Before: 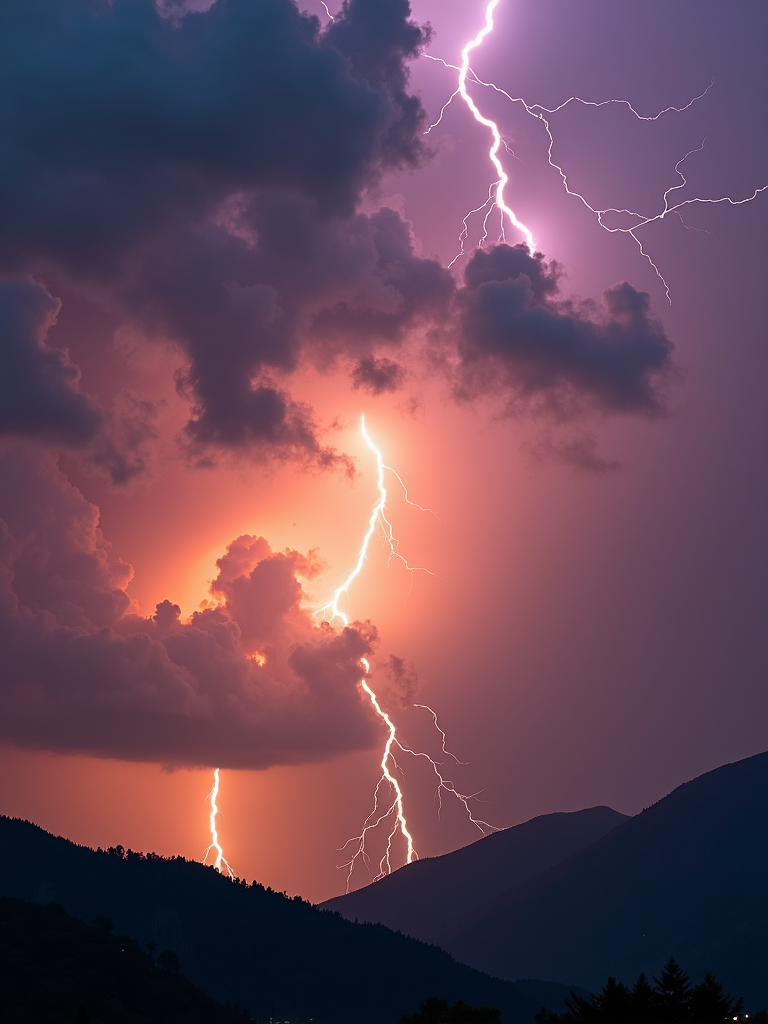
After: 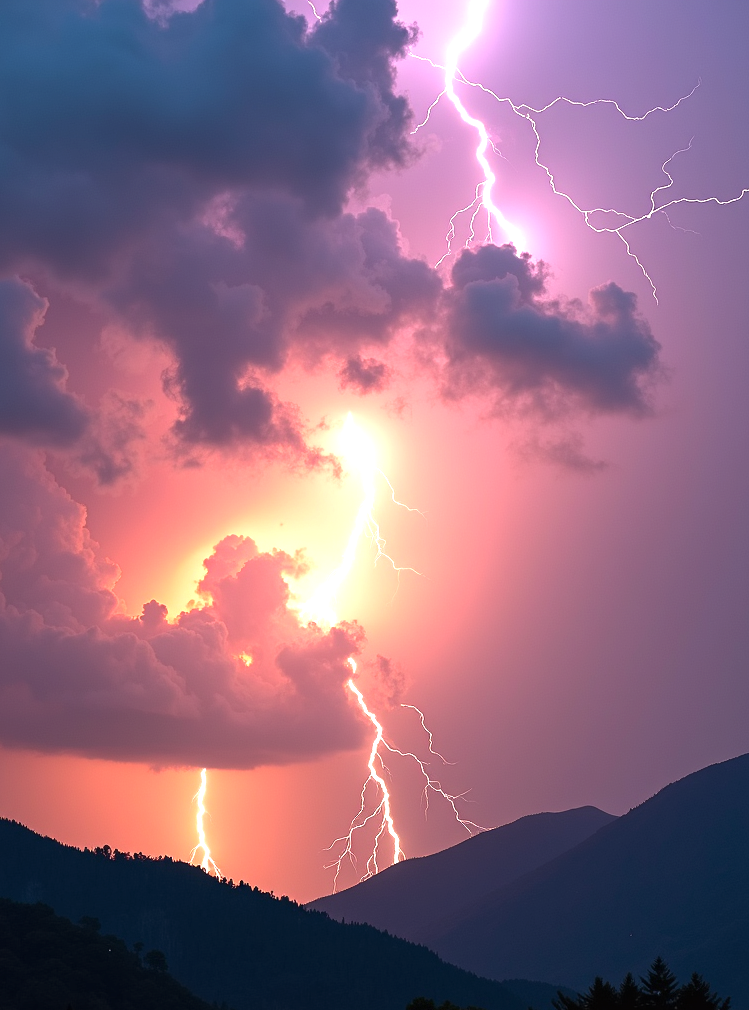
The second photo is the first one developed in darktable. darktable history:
crop and rotate: left 1.774%, right 0.633%, bottom 1.28%
exposure: black level correction 0, exposure 1.125 EV, compensate exposure bias true, compensate highlight preservation false
